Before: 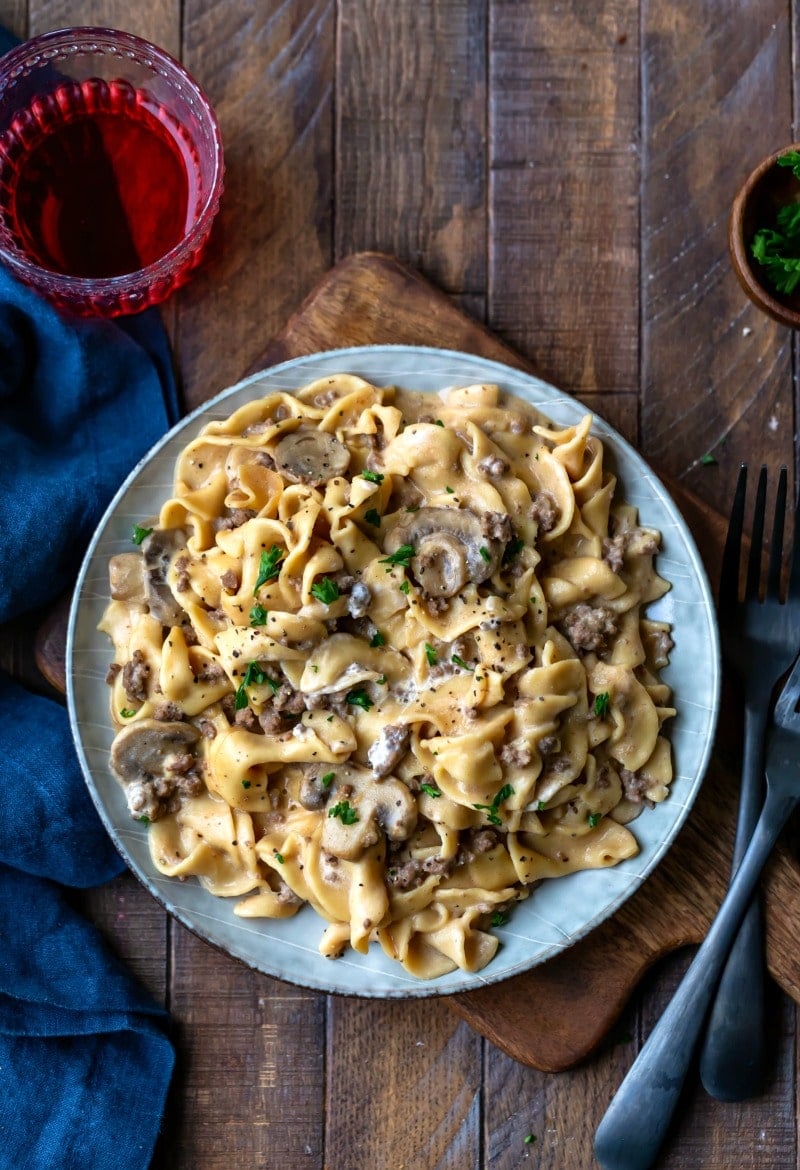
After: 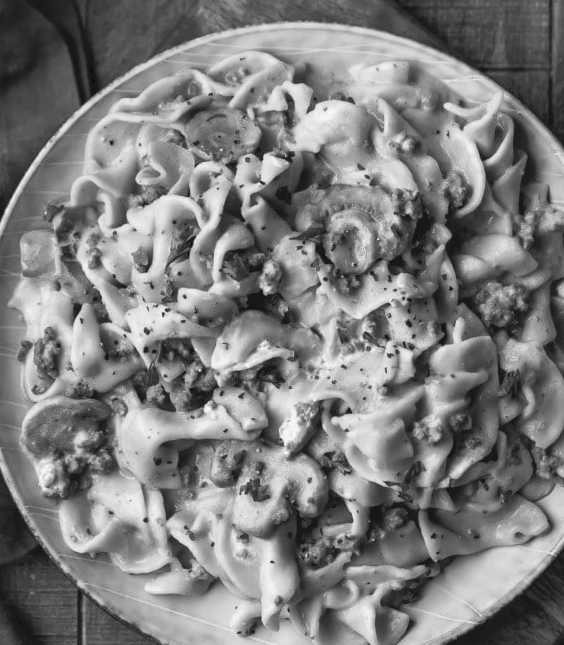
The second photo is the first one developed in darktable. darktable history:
color calibration: output gray [0.267, 0.423, 0.261, 0], illuminant as shot in camera, x 0.358, y 0.373, temperature 4628.91 K, saturation algorithm version 1 (2020)
shadows and highlights: on, module defaults
crop: left 11.125%, top 27.608%, right 18.326%, bottom 17.185%
tone curve: curves: ch0 [(0, 0) (0.003, 0.045) (0.011, 0.051) (0.025, 0.057) (0.044, 0.074) (0.069, 0.096) (0.1, 0.125) (0.136, 0.16) (0.177, 0.201) (0.224, 0.242) (0.277, 0.299) (0.335, 0.362) (0.399, 0.432) (0.468, 0.512) (0.543, 0.601) (0.623, 0.691) (0.709, 0.786) (0.801, 0.876) (0.898, 0.927) (1, 1)], color space Lab, independent channels, preserve colors none
